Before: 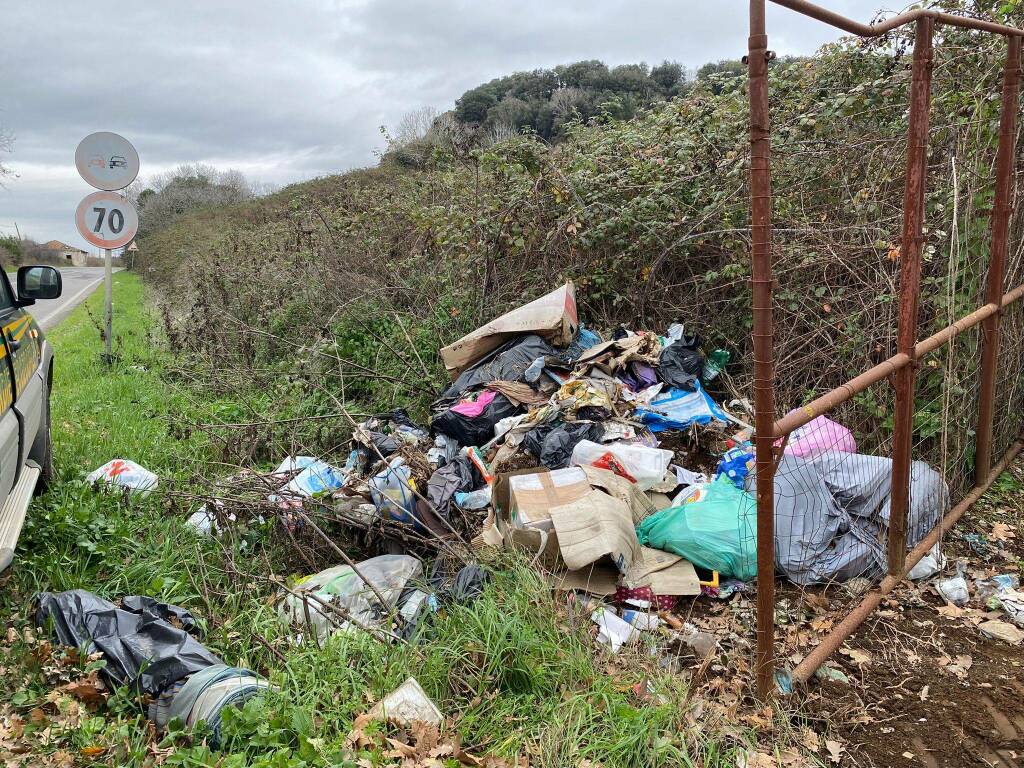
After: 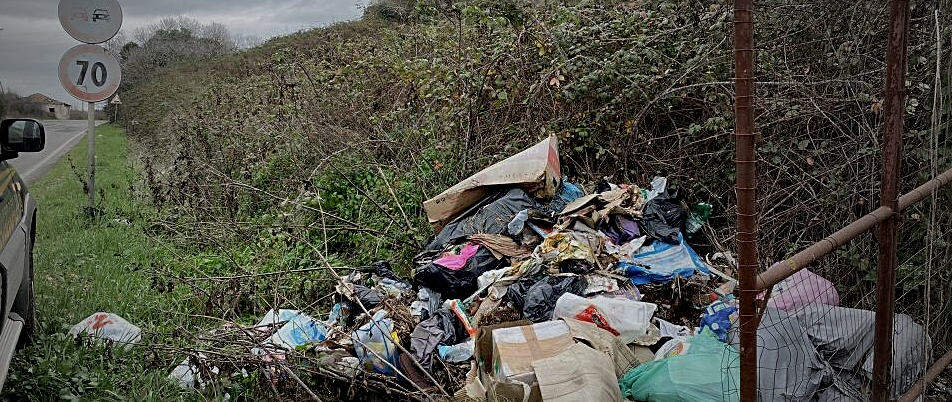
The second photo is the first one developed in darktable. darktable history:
sharpen: on, module defaults
crop: left 1.744%, top 19.225%, right 5.069%, bottom 28.357%
vignetting: fall-off start 33.76%, fall-off radius 64.94%, brightness -0.575, center (-0.12, -0.002), width/height ratio 0.959
exposure: black level correction 0.011, exposure -0.478 EV, compensate highlight preservation false
